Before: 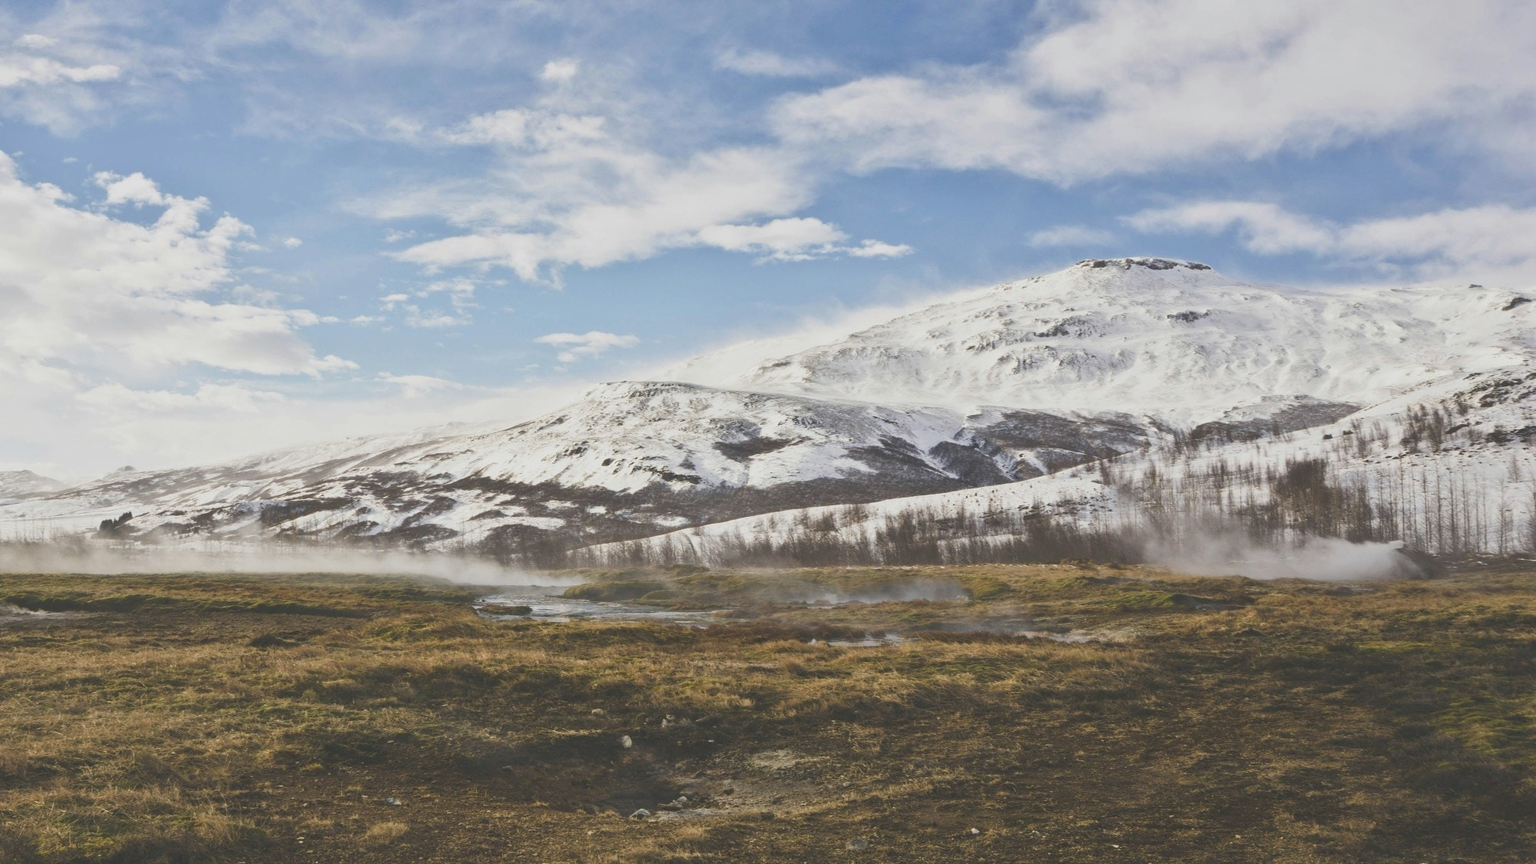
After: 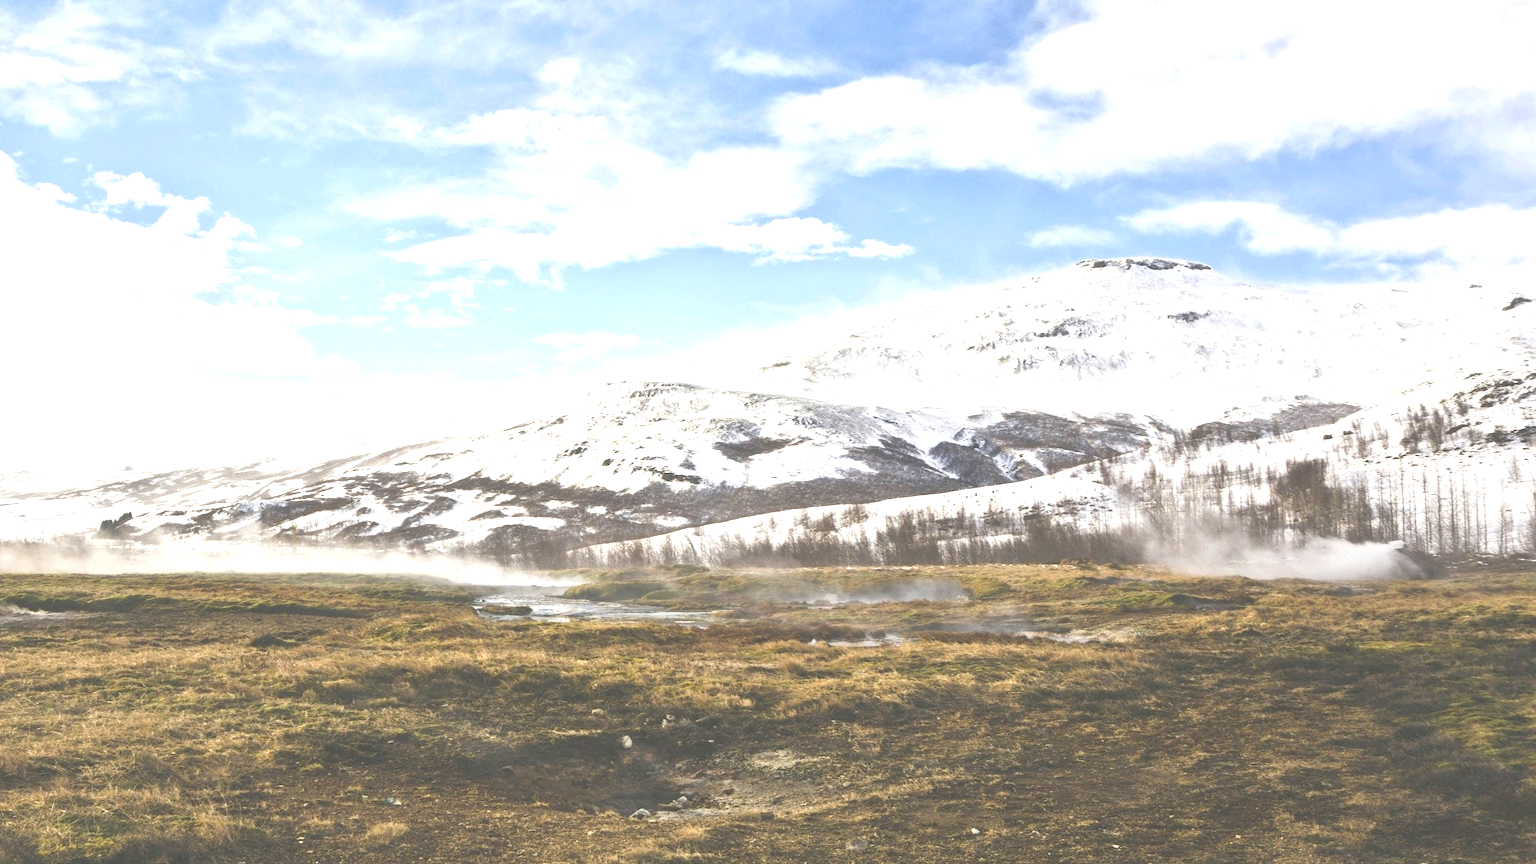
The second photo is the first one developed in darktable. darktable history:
exposure: black level correction 0, exposure 1.105 EV, compensate highlight preservation false
color zones: curves: ch0 [(0.25, 0.5) (0.428, 0.473) (0.75, 0.5)]; ch1 [(0.243, 0.479) (0.398, 0.452) (0.75, 0.5)]
